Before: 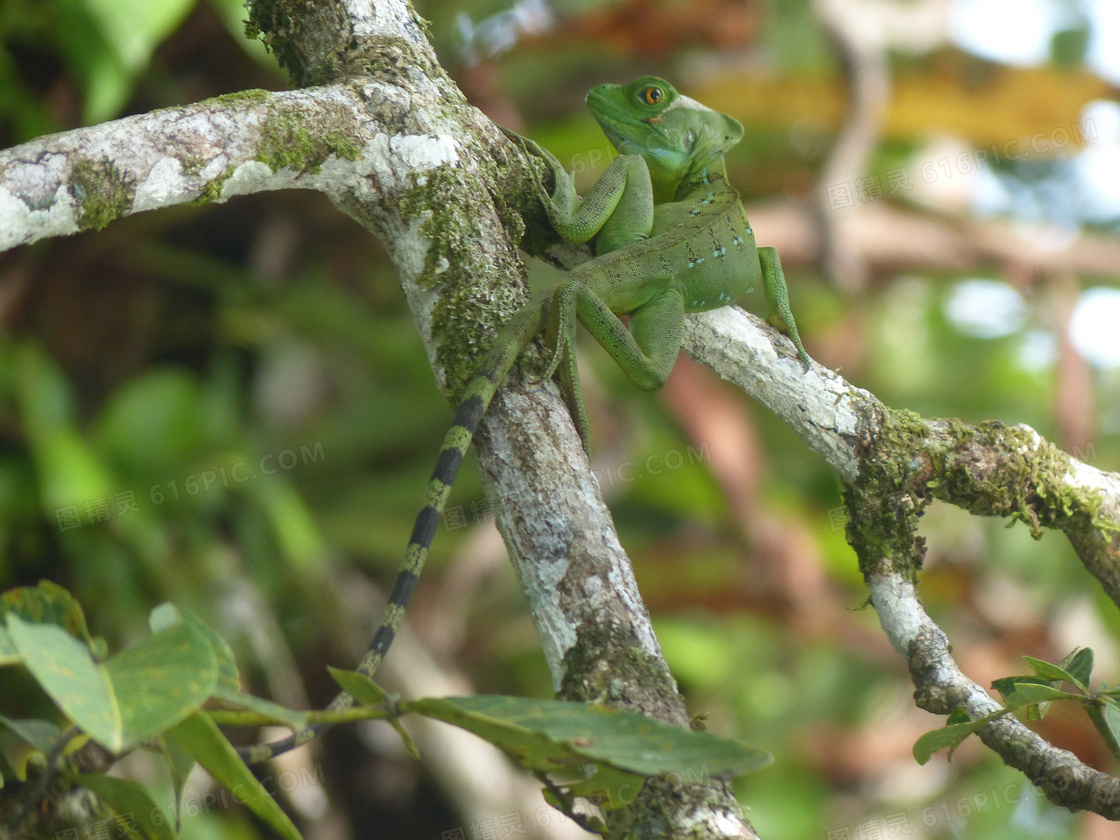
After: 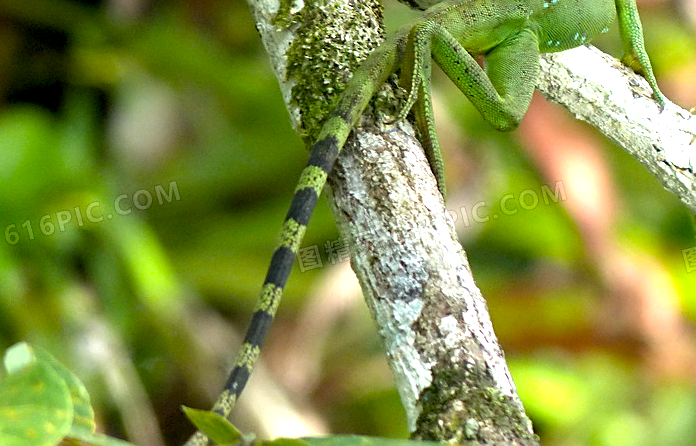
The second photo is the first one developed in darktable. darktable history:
color balance rgb: global offset › luminance -1.427%, perceptual saturation grading › global saturation 9.899%
crop: left 13.003%, top 31.024%, right 24.809%, bottom 15.867%
levels: levels [0.012, 0.367, 0.697]
sharpen: on, module defaults
